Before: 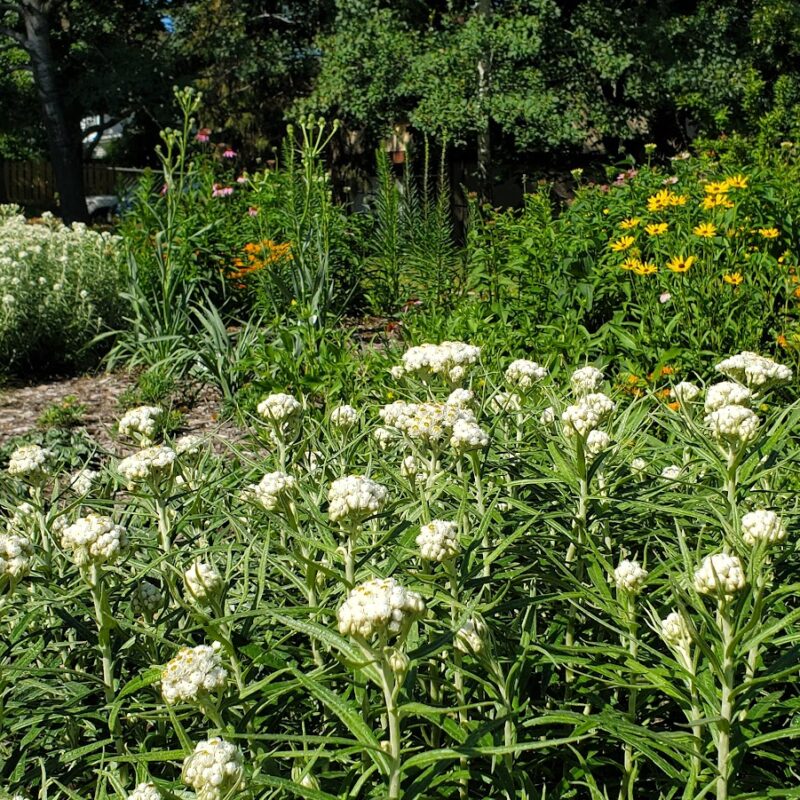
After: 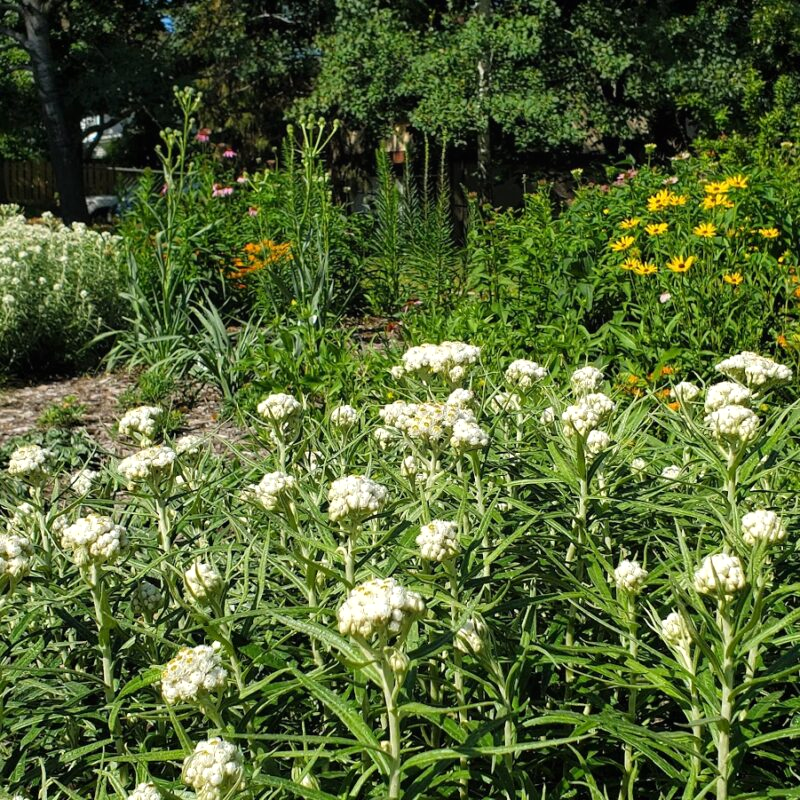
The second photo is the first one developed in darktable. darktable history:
local contrast: mode bilateral grid, contrast 100, coarseness 100, detail 94%, midtone range 0.2
exposure: exposure 0.128 EV, compensate highlight preservation false
